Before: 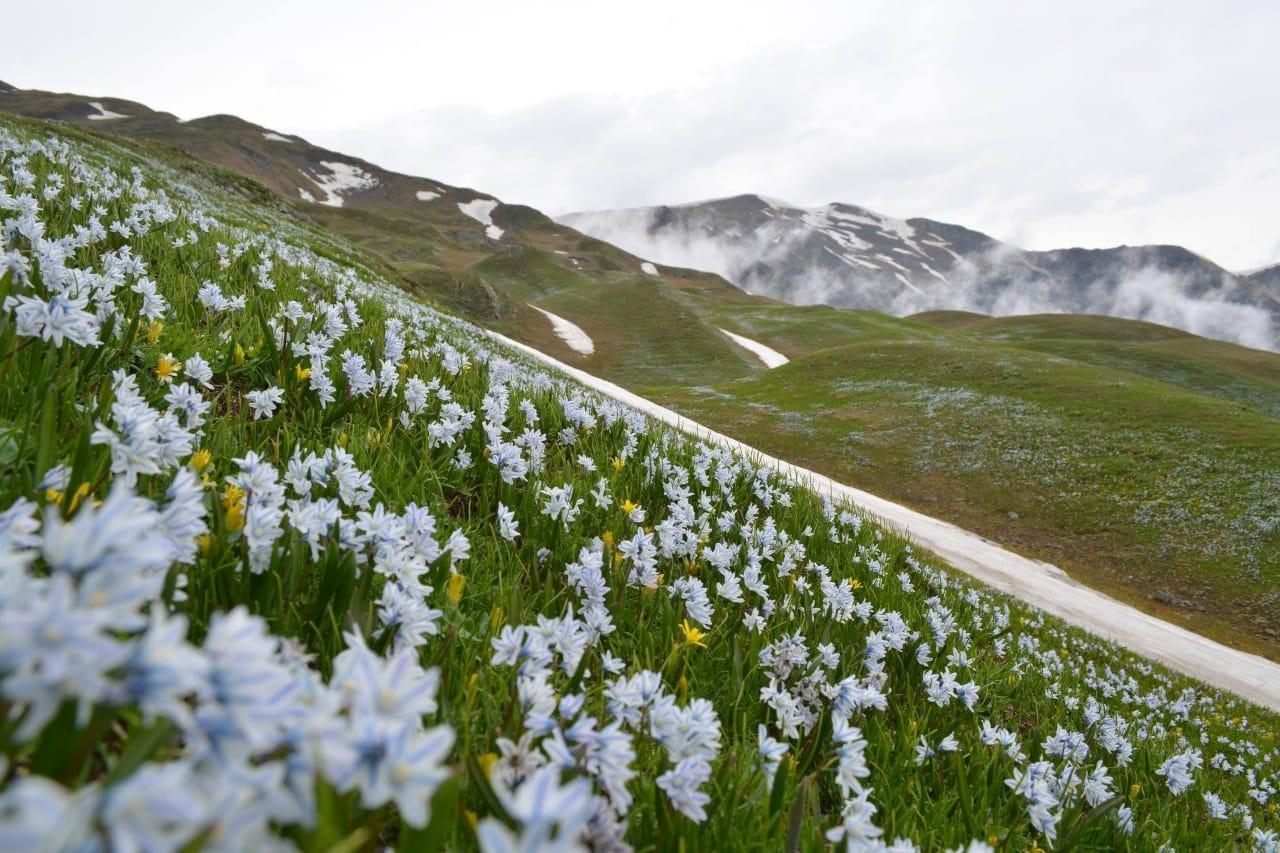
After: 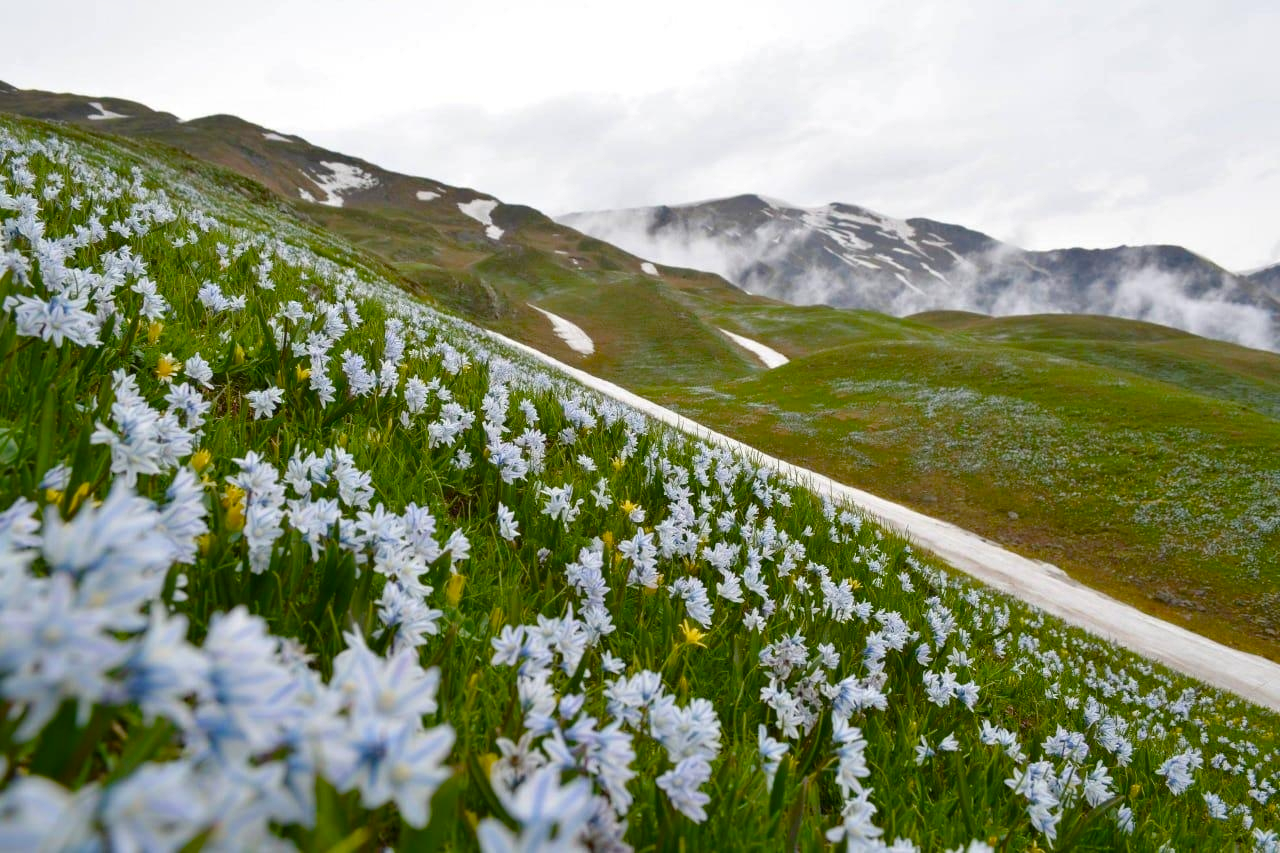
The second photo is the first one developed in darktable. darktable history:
color balance rgb: perceptual saturation grading › global saturation 20%, perceptual saturation grading › highlights -25%, perceptual saturation grading › shadows 50%
tone equalizer: on, module defaults
shadows and highlights: shadows 37.27, highlights -28.18, soften with gaussian
